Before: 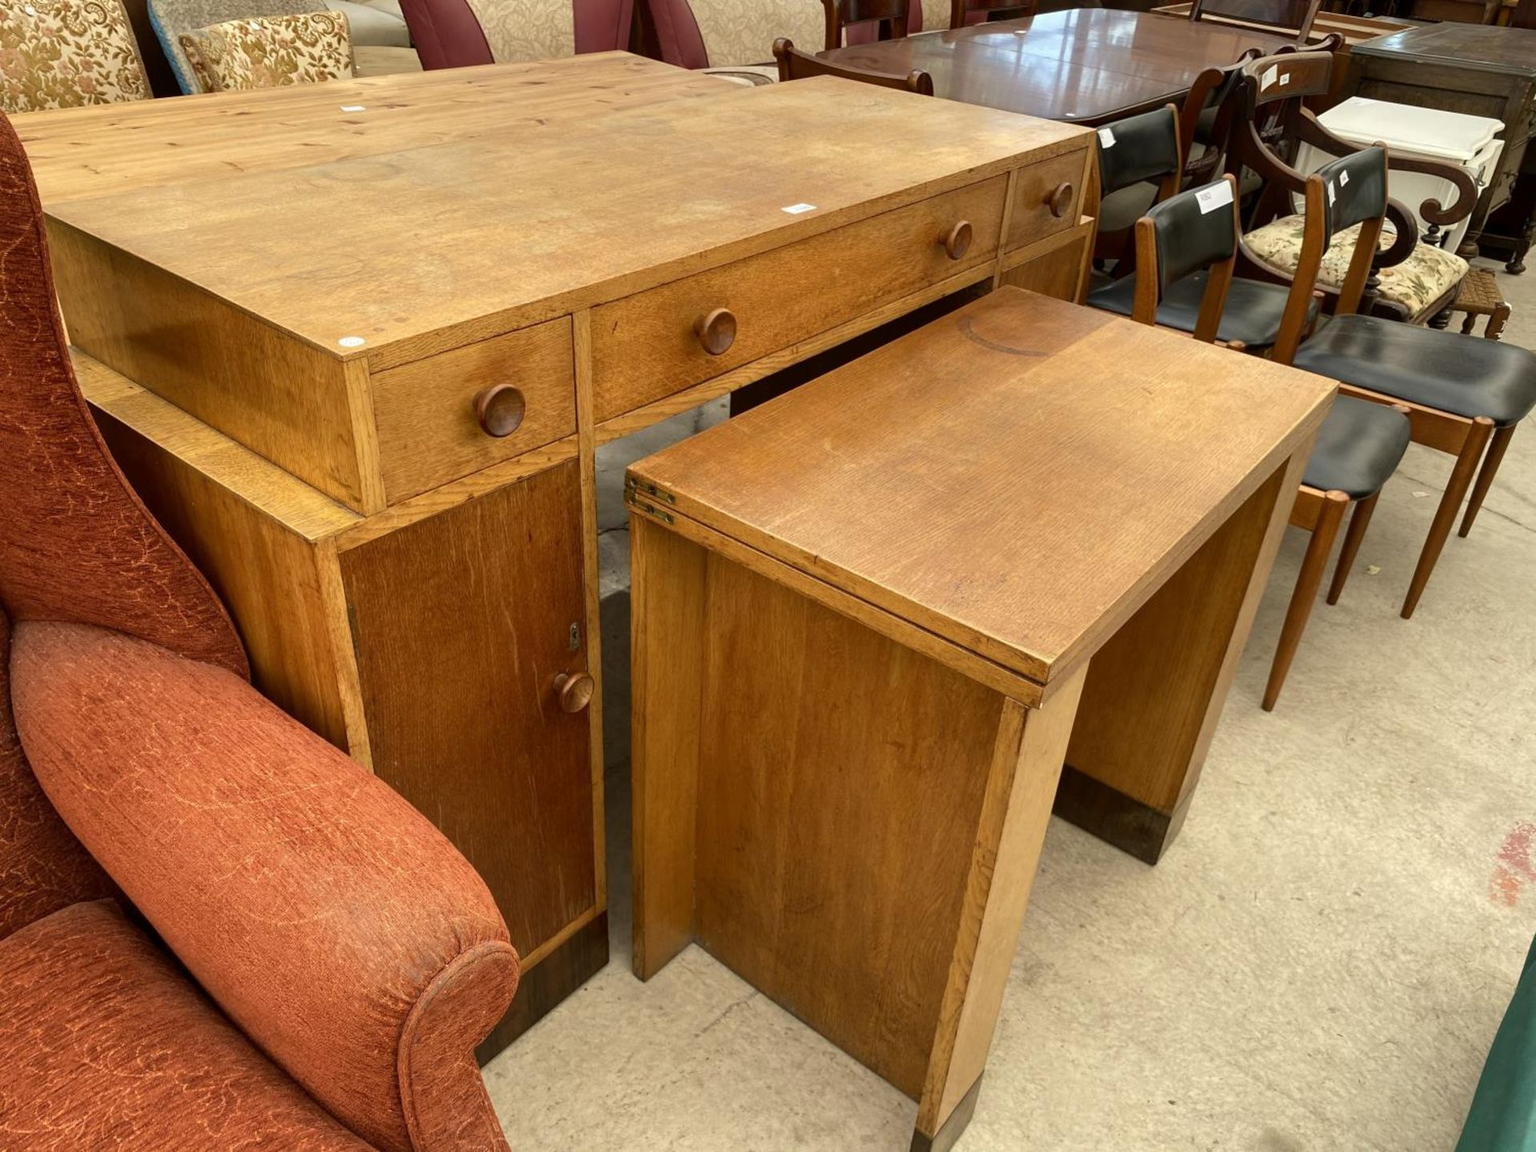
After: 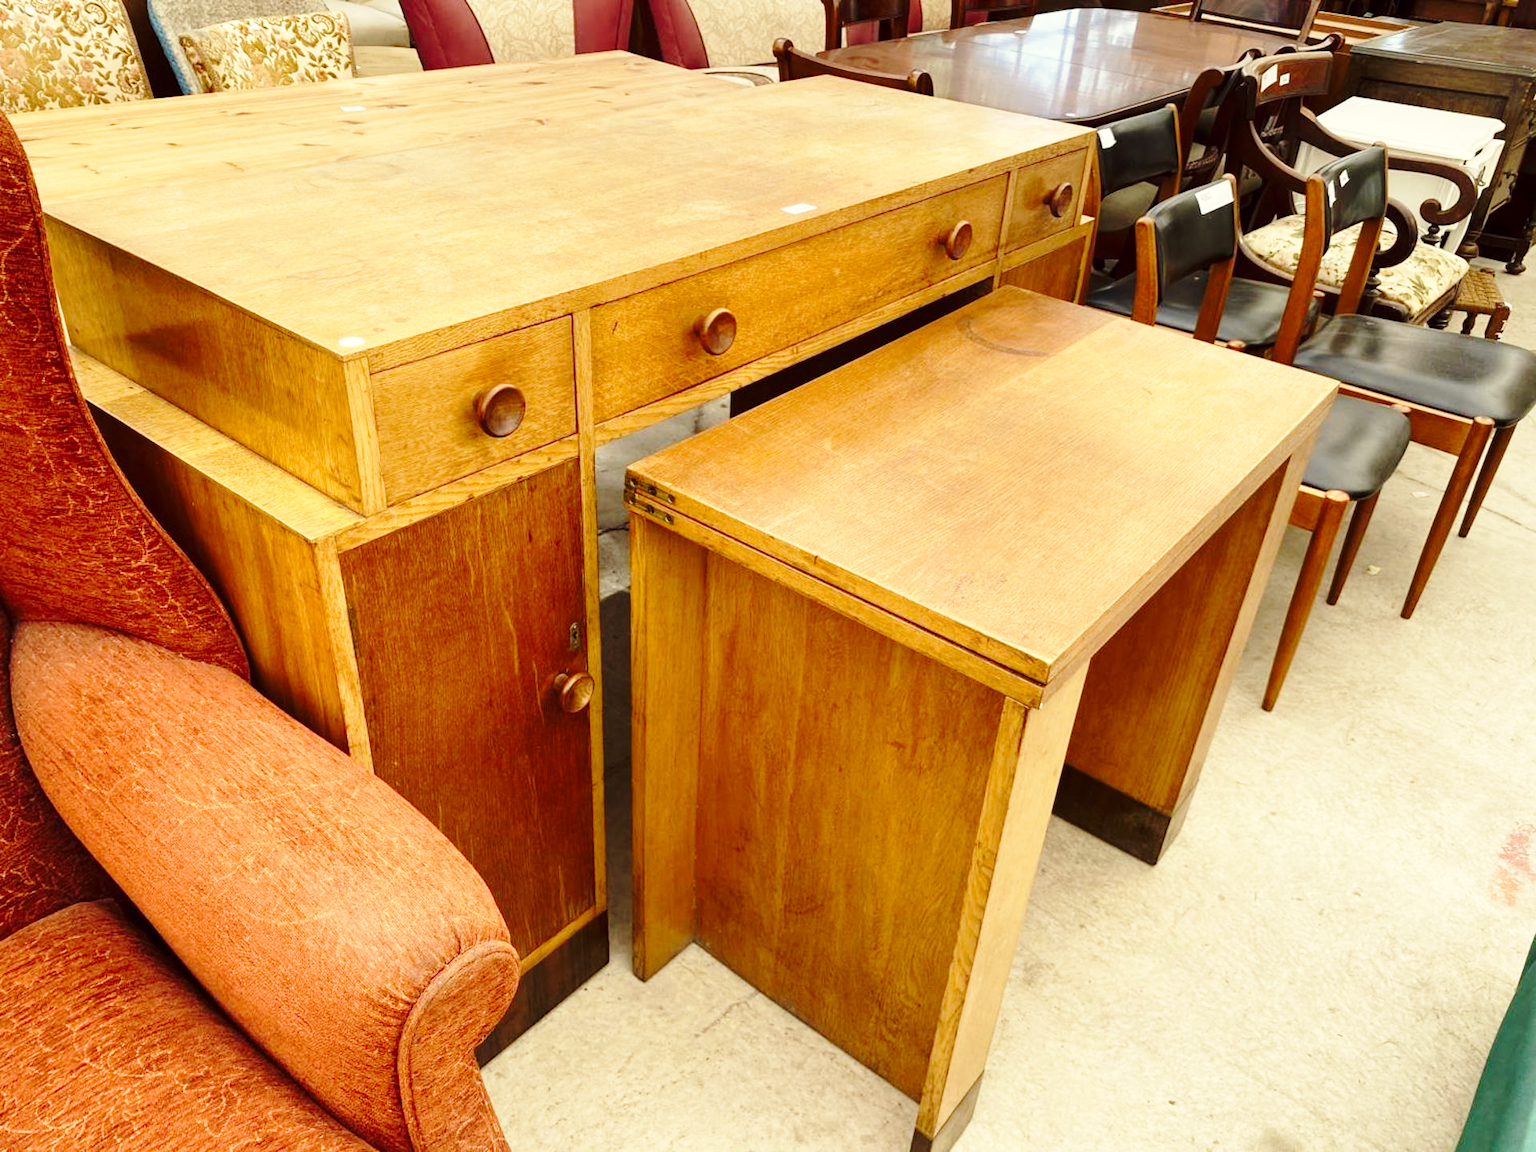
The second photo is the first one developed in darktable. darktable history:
color correction: highlights a* -0.885, highlights b* 4.51, shadows a* 3.66
base curve: curves: ch0 [(0, 0) (0.032, 0.037) (0.105, 0.228) (0.435, 0.76) (0.856, 0.983) (1, 1)], preserve colors none
